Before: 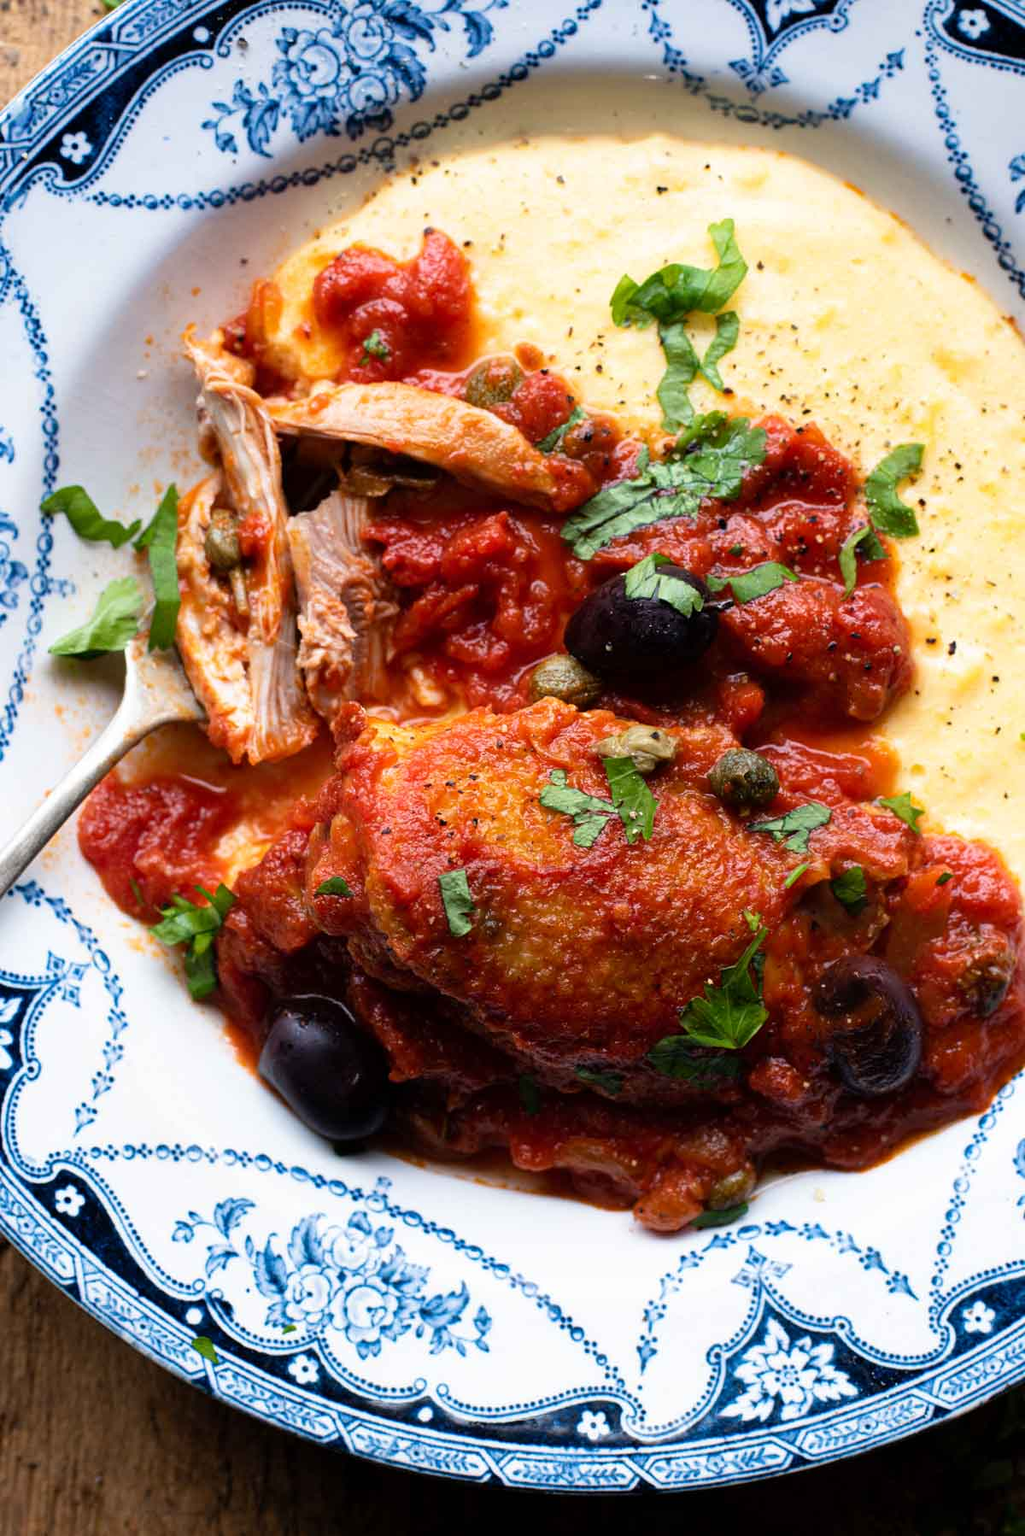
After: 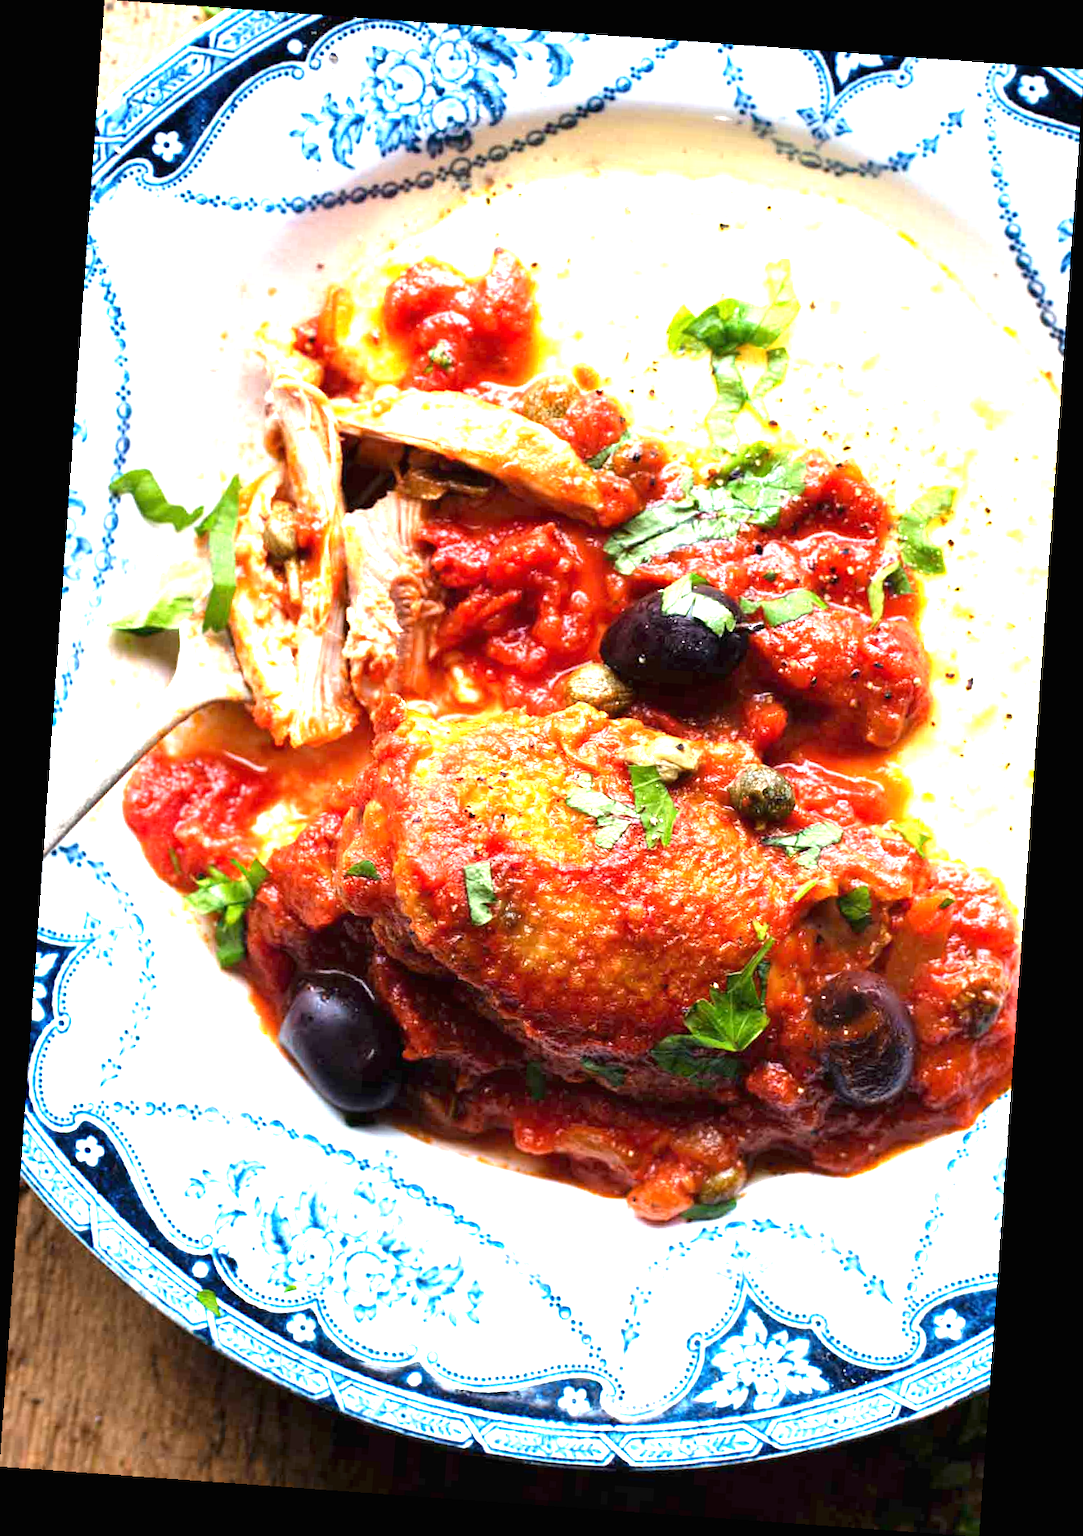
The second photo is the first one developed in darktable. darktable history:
exposure: black level correction 0, exposure 1.741 EV, compensate exposure bias true, compensate highlight preservation false
rotate and perspective: rotation 4.1°, automatic cropping off
